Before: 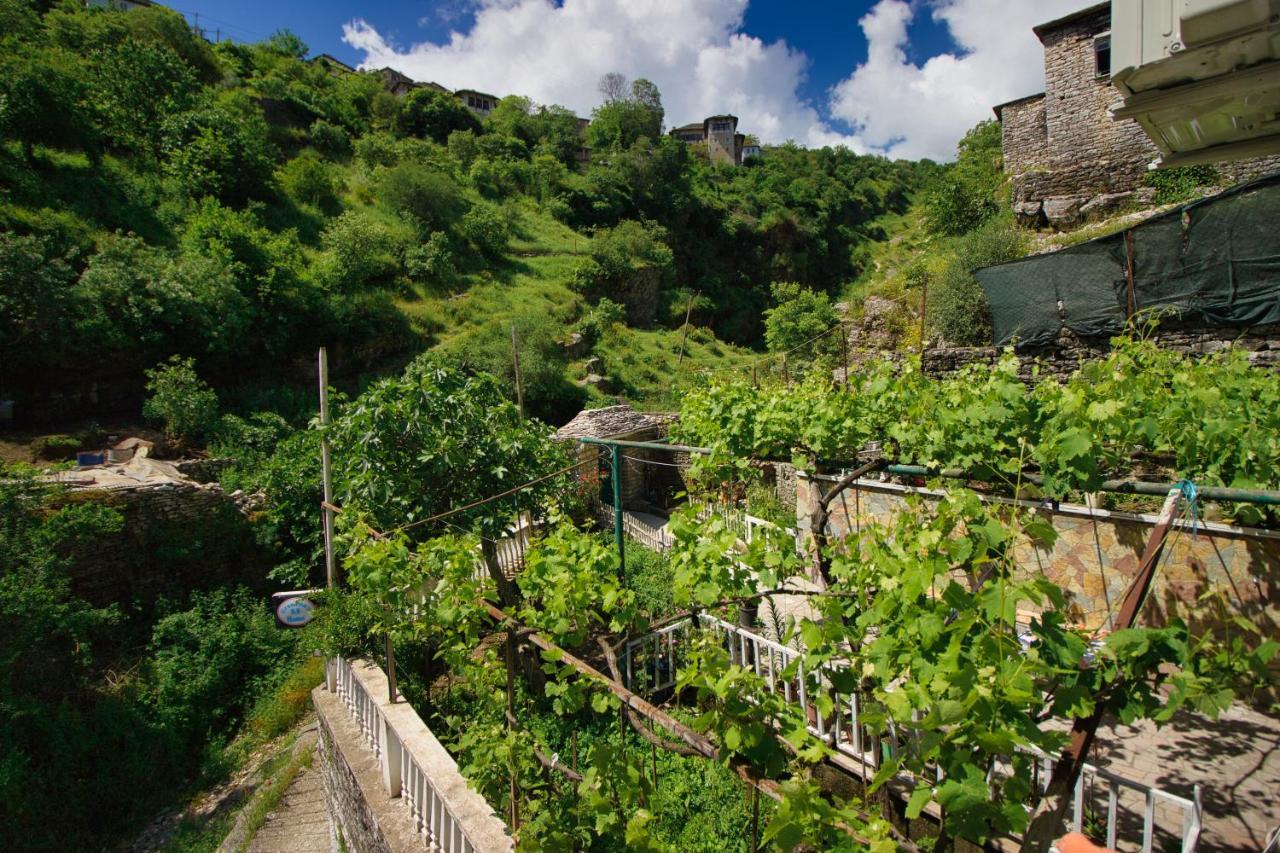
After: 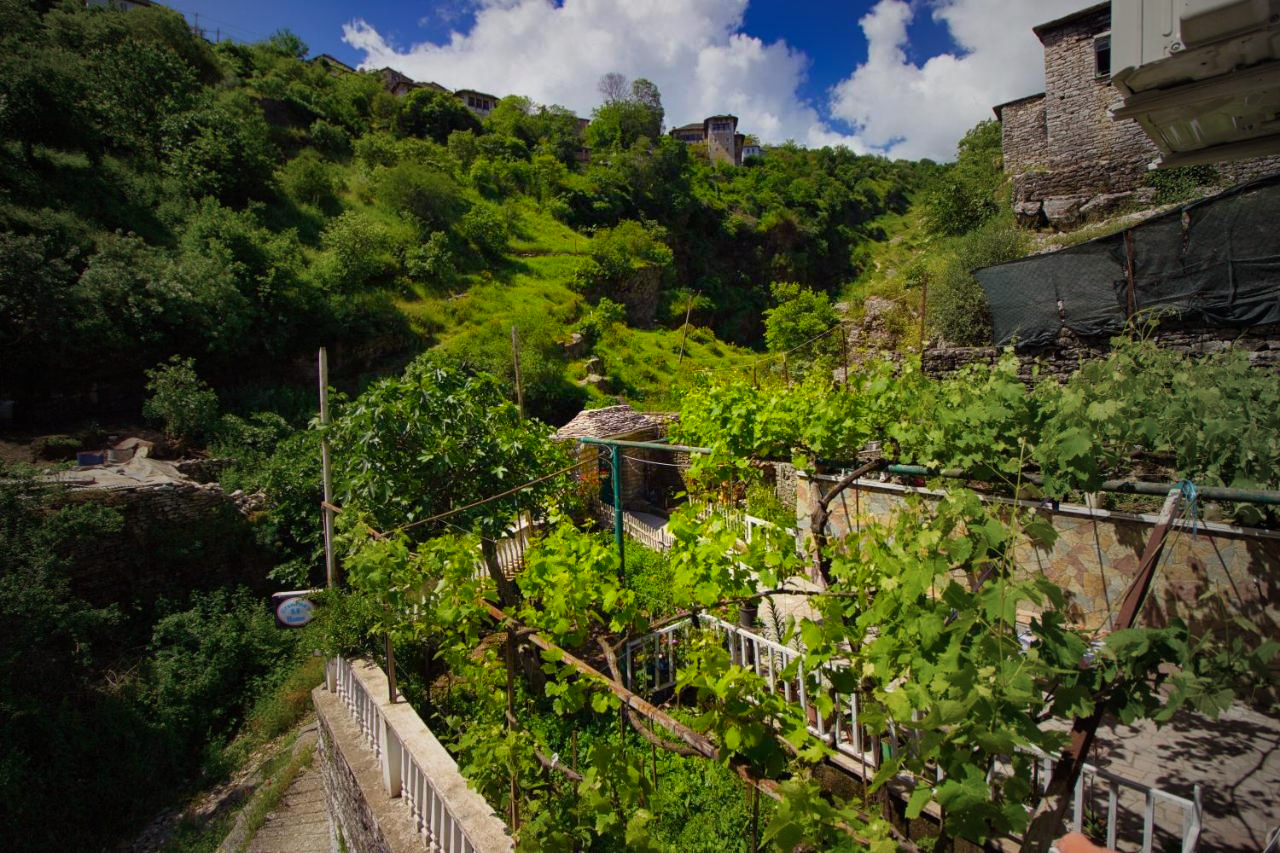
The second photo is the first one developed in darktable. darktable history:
color balance rgb: shadows lift › luminance 0.432%, shadows lift › chroma 6.745%, shadows lift › hue 302.18°, linear chroma grading › global chroma 22.758%, perceptual saturation grading › global saturation 17.399%
vignetting: fall-off start 17.67%, fall-off radius 136.7%, width/height ratio 0.622, shape 0.58
